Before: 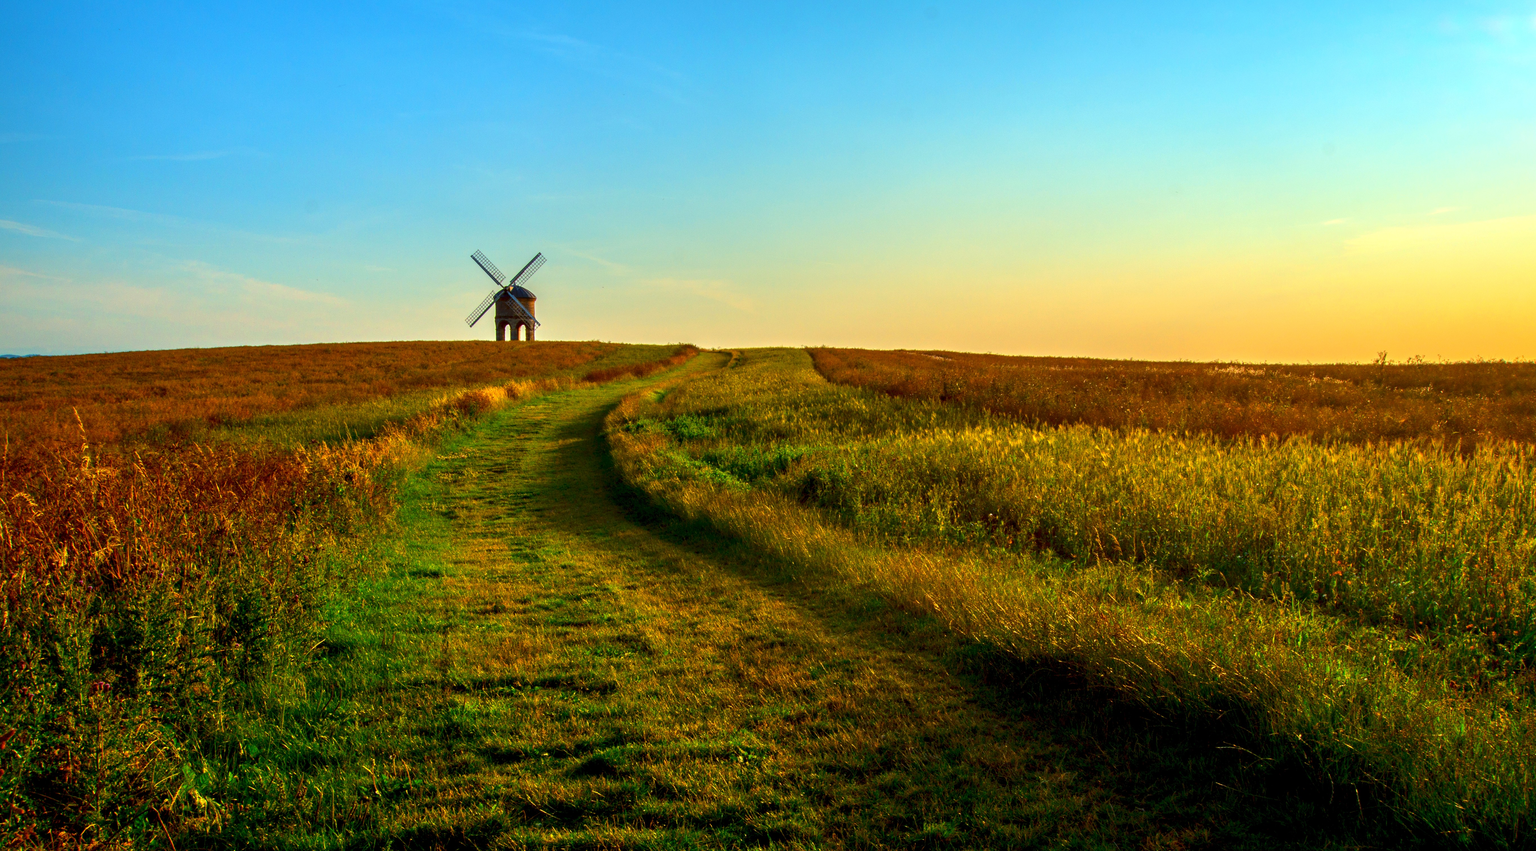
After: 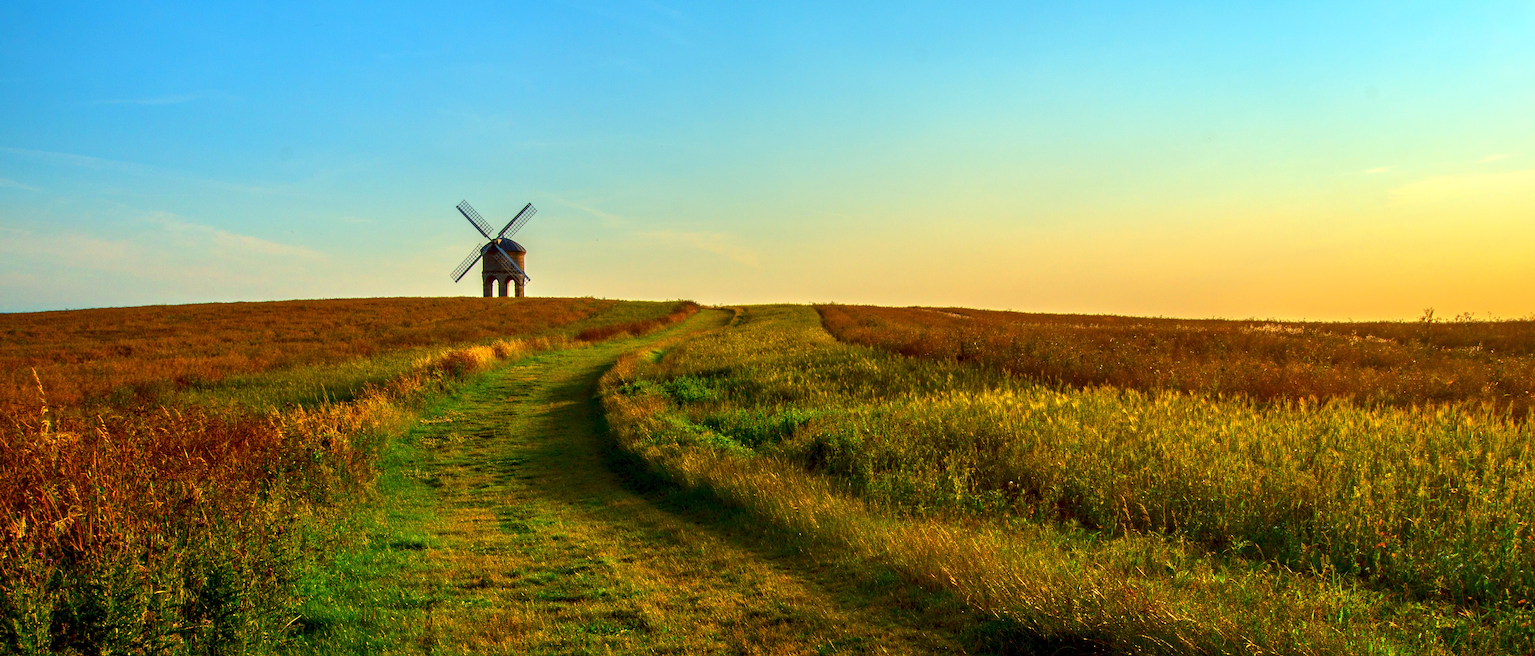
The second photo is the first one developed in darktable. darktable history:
crop: left 2.854%, top 7.377%, right 3.43%, bottom 20.359%
sharpen: radius 1.29, amount 0.299, threshold 0.12
